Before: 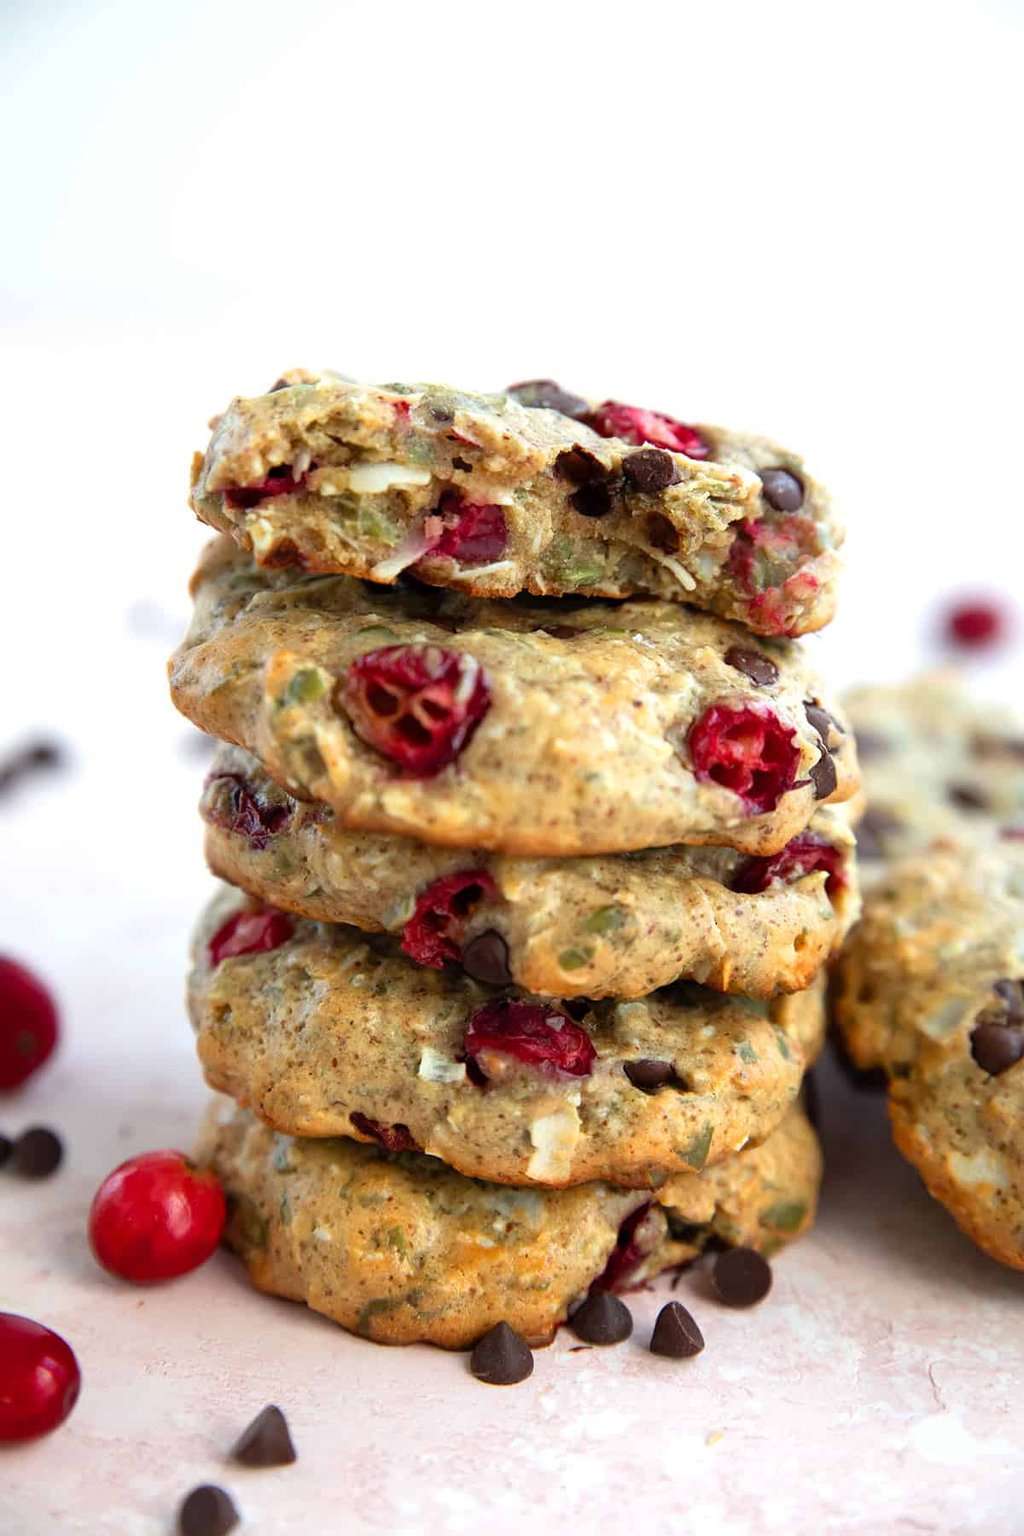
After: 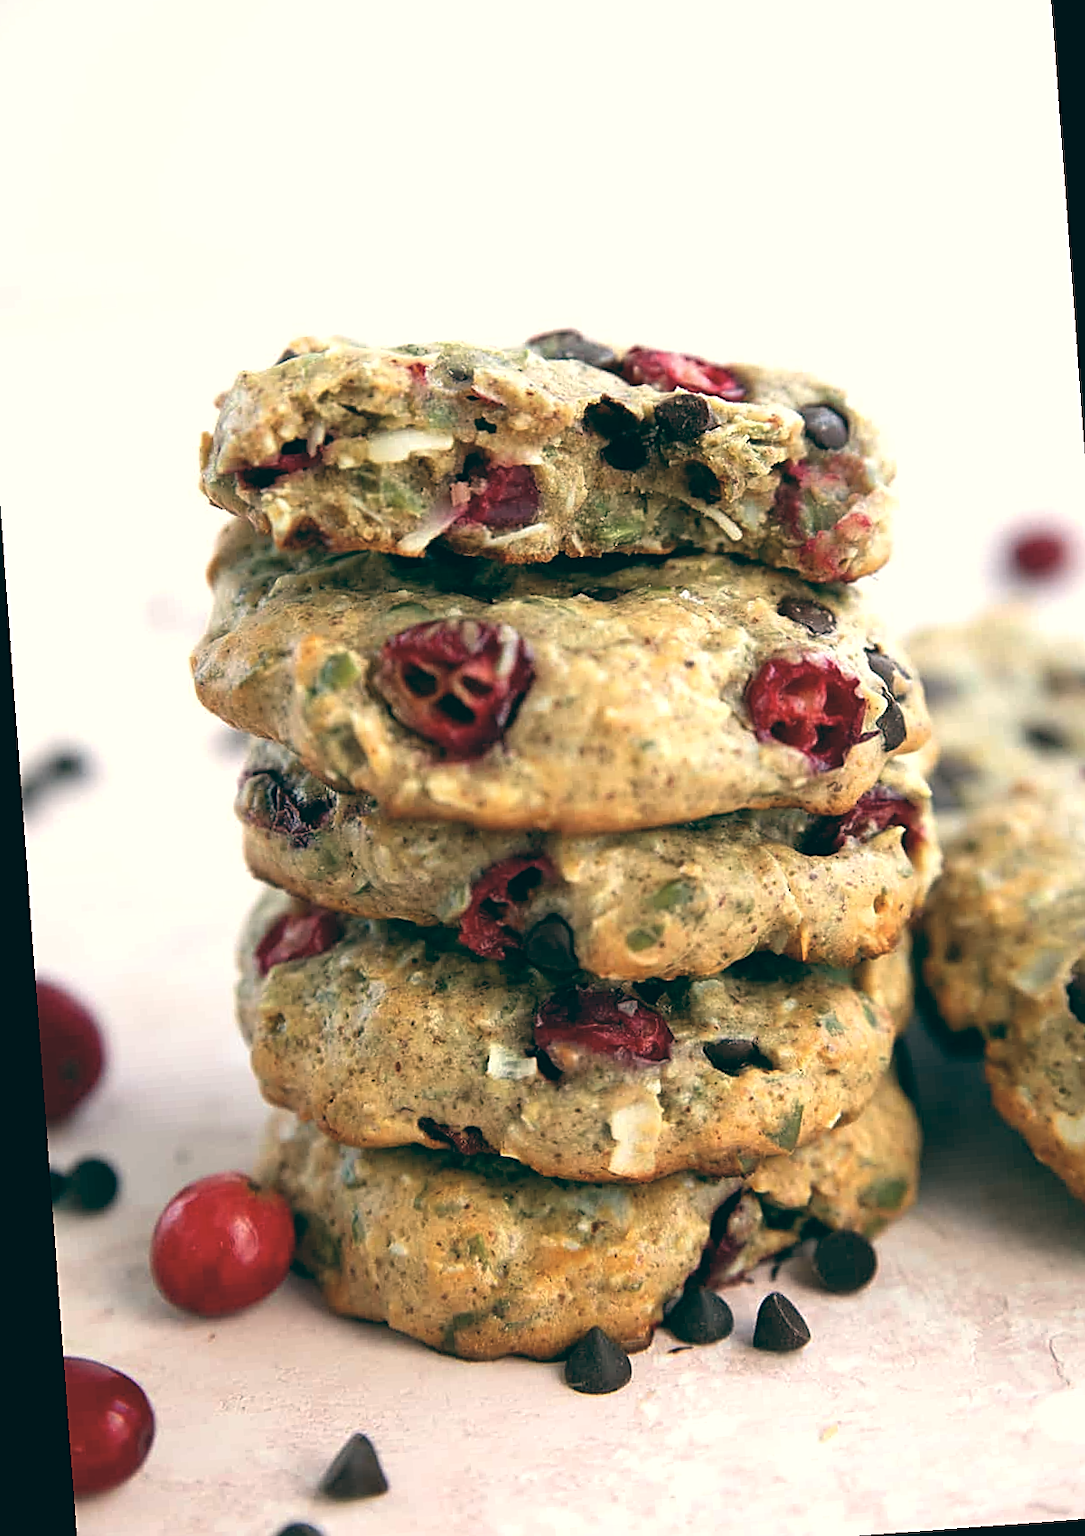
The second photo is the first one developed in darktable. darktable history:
crop: left 3.305%, top 6.436%, right 6.389%, bottom 3.258%
sharpen: on, module defaults
rotate and perspective: rotation -4.25°, automatic cropping off
color balance: lift [1.005, 0.99, 1.007, 1.01], gamma [1, 0.979, 1.011, 1.021], gain [0.923, 1.098, 1.025, 0.902], input saturation 90.45%, contrast 7.73%, output saturation 105.91%
color contrast: green-magenta contrast 0.84, blue-yellow contrast 0.86
